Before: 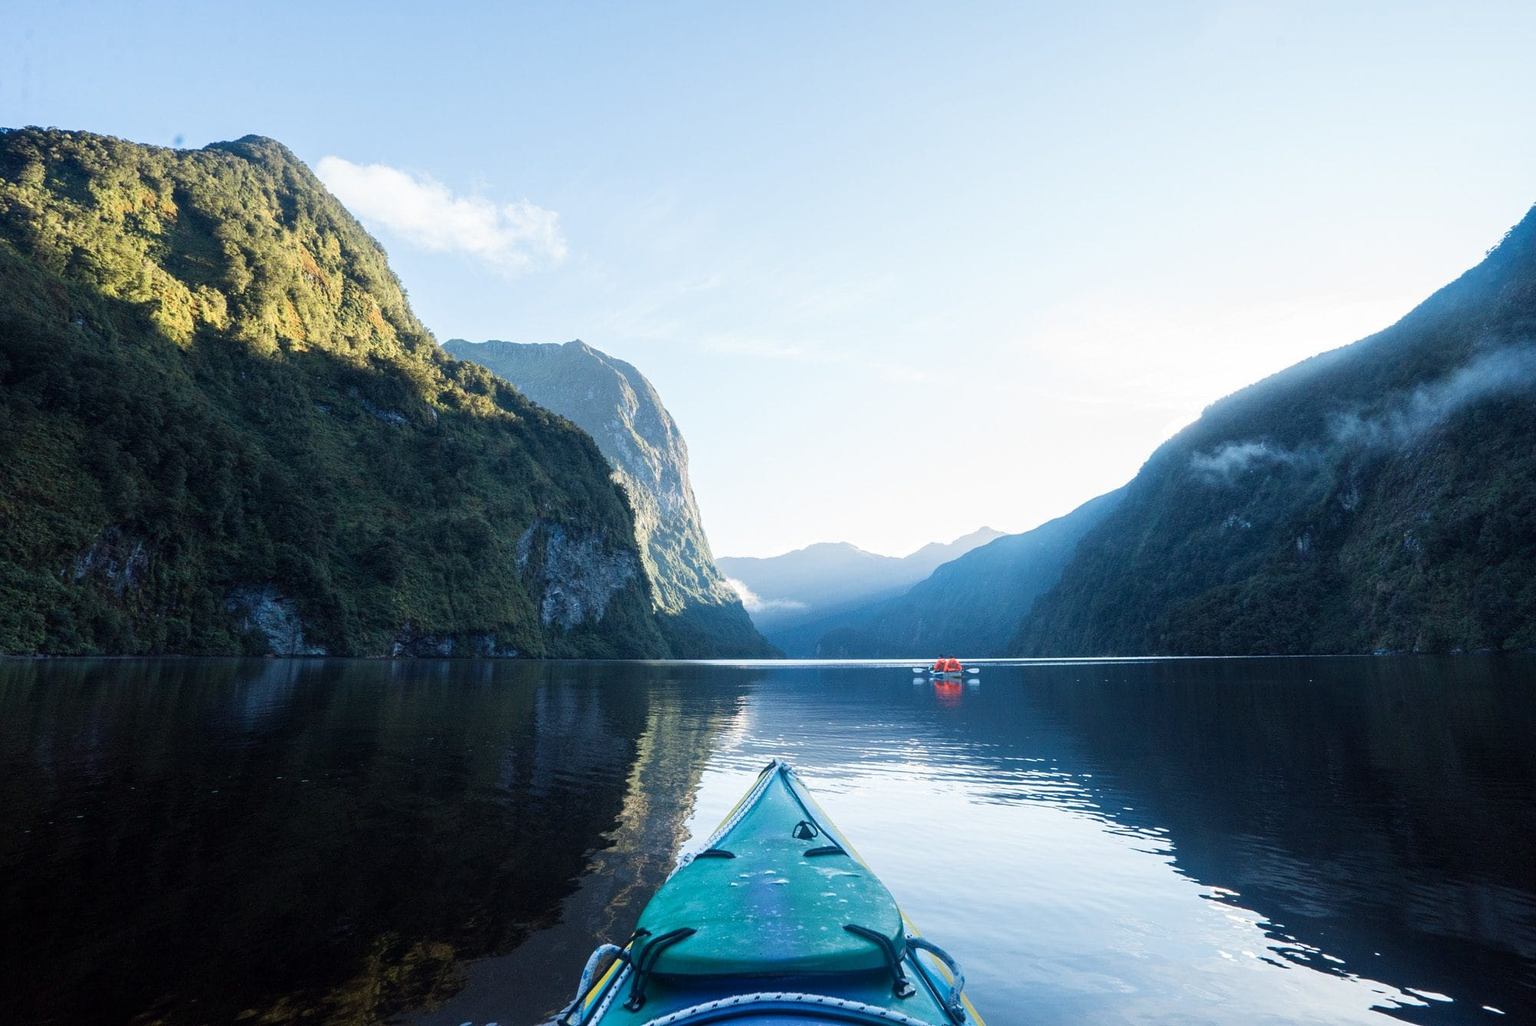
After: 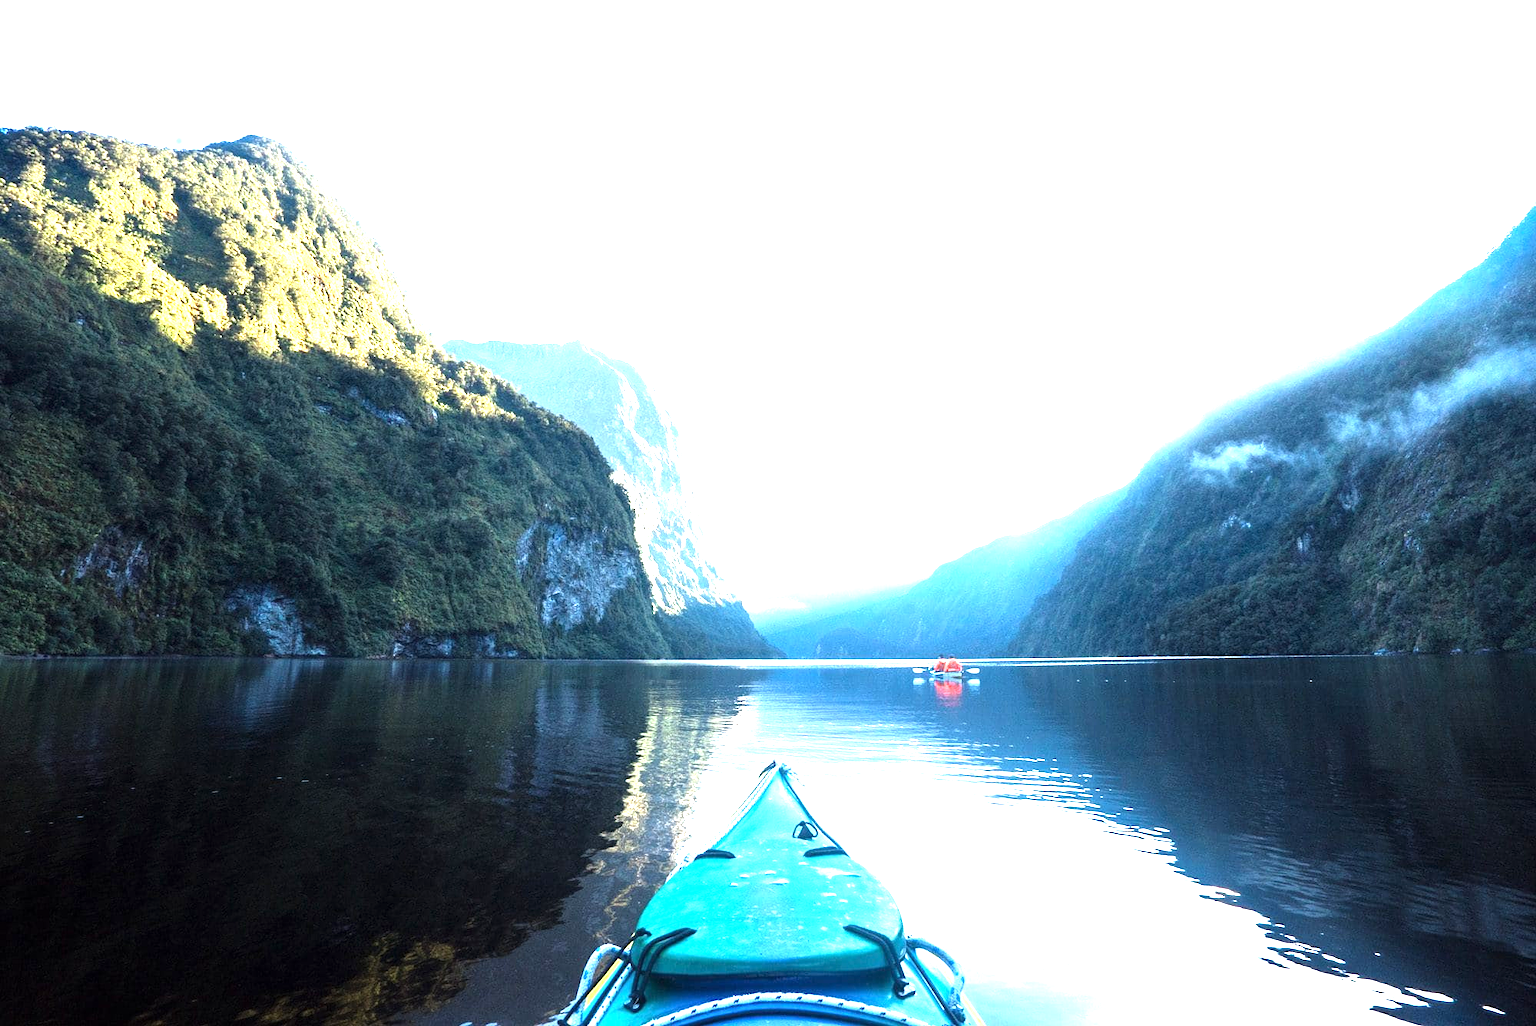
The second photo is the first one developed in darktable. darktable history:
tone equalizer: -8 EV -0.716 EV, -7 EV -0.682 EV, -6 EV -0.583 EV, -5 EV -0.41 EV, -3 EV 0.372 EV, -2 EV 0.6 EV, -1 EV 0.677 EV, +0 EV 0.754 EV, smoothing diameter 24.97%, edges refinement/feathering 13.21, preserve details guided filter
exposure: exposure 1.166 EV, compensate exposure bias true, compensate highlight preservation false
